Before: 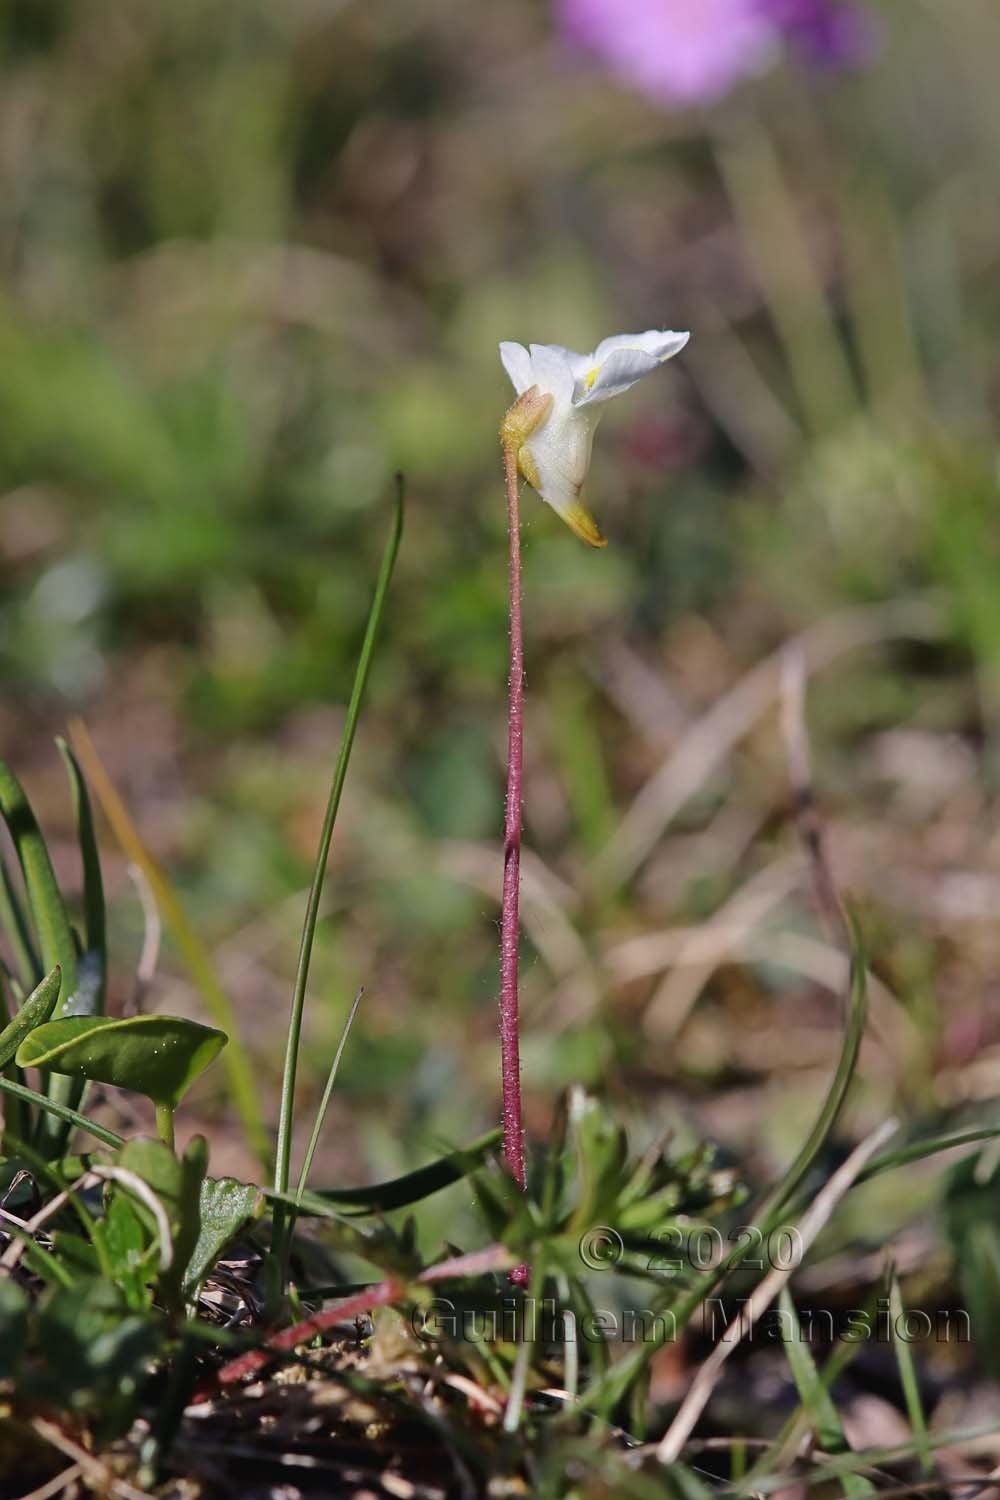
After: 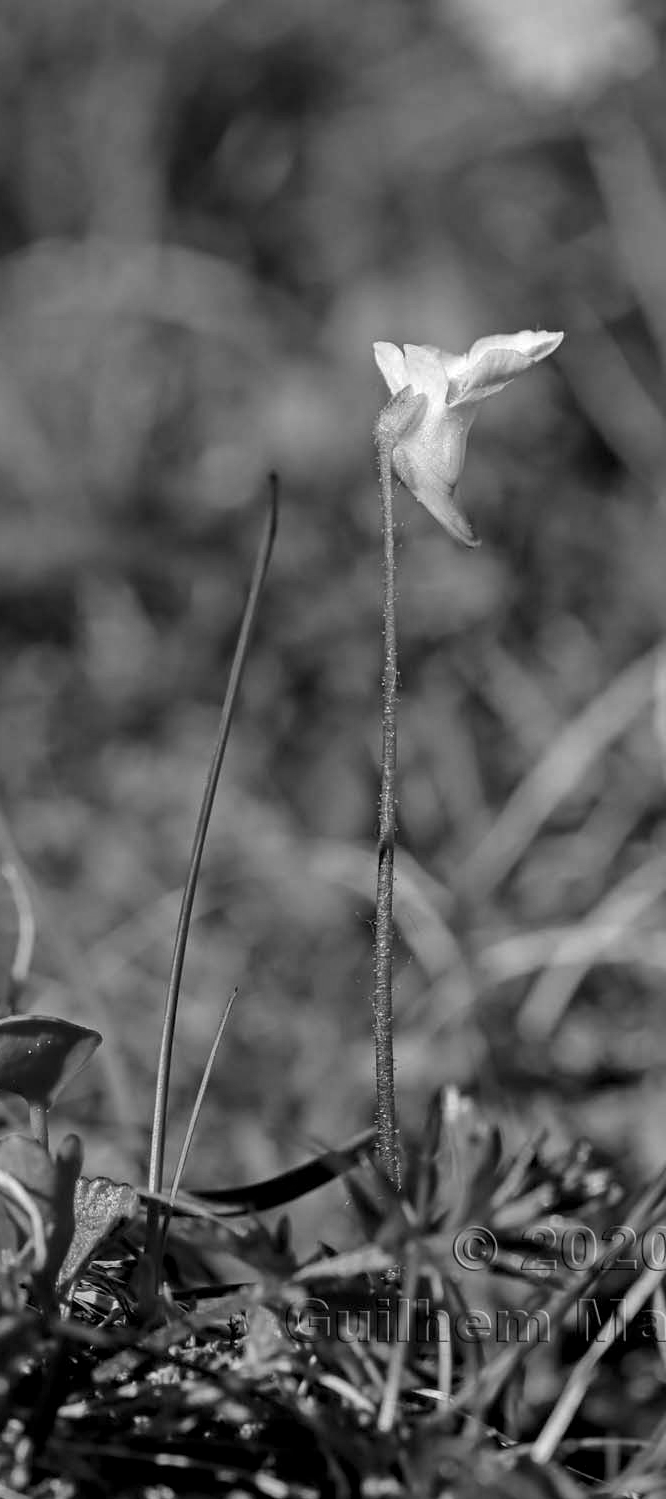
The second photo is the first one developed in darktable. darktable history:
contrast brightness saturation: contrast 0.05
exposure: black level correction 0.001, compensate highlight preservation false
crop and rotate: left 12.673%, right 20.66%
local contrast: on, module defaults
haze removal: compatibility mode true, adaptive false
monochrome: a 73.58, b 64.21
